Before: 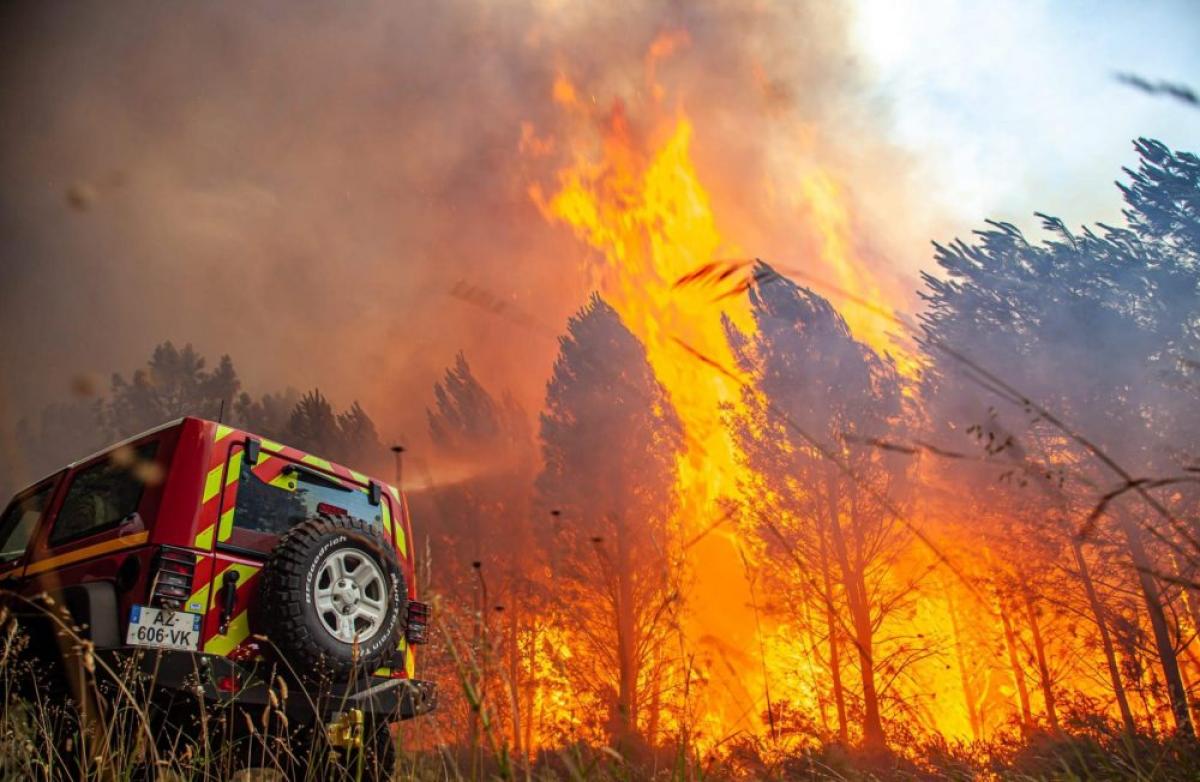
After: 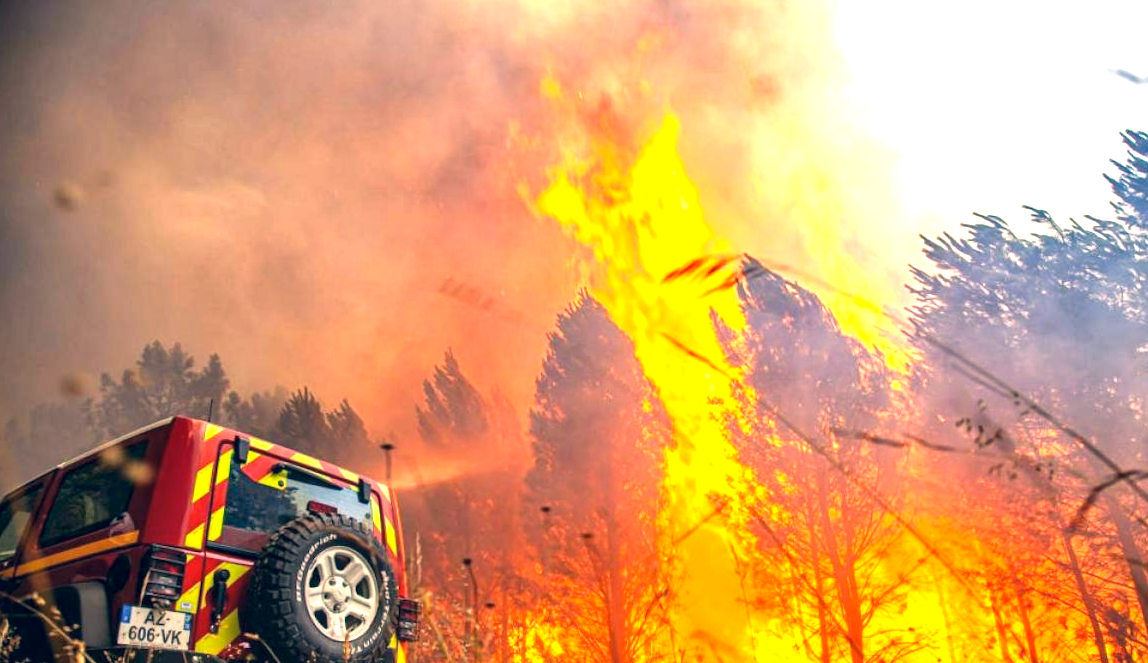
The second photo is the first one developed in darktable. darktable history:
color correction: highlights a* 10.27, highlights b* 14.52, shadows a* -9.9, shadows b* -15.09
exposure: black level correction 0, exposure 1.105 EV, compensate exposure bias true, compensate highlight preservation false
crop and rotate: angle 0.458°, left 0.339%, right 2.741%, bottom 14.18%
local contrast: mode bilateral grid, contrast 20, coarseness 50, detail 128%, midtone range 0.2
